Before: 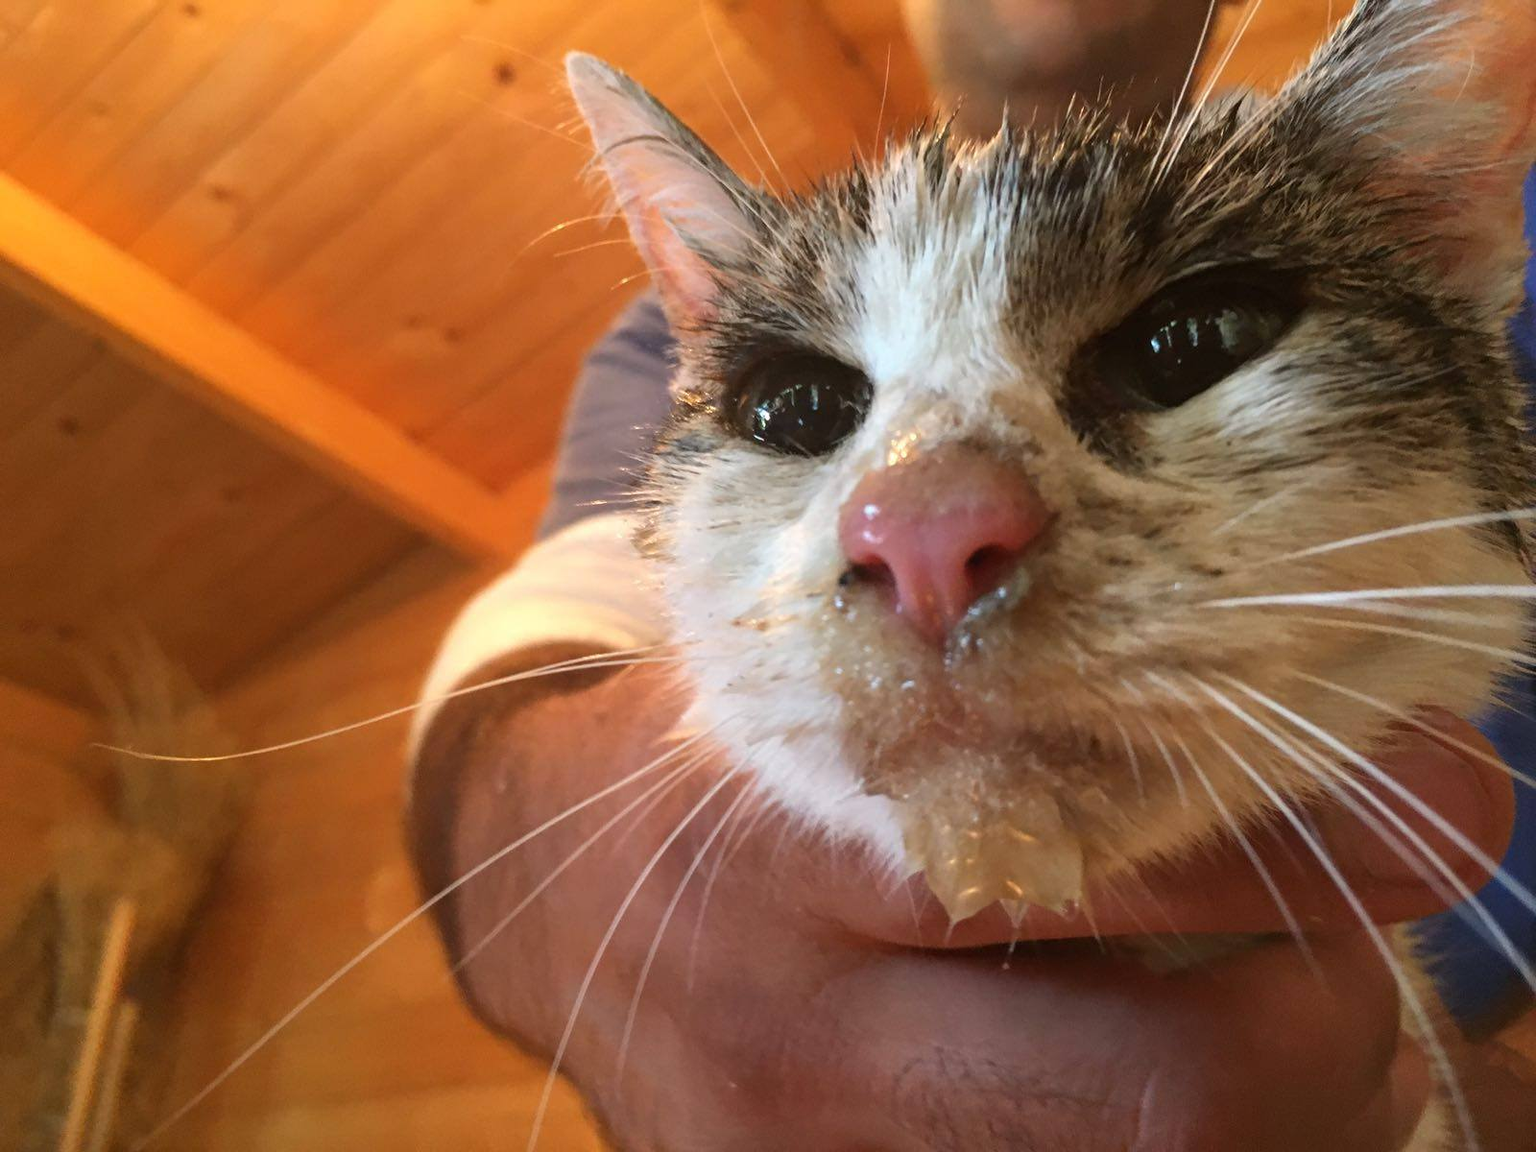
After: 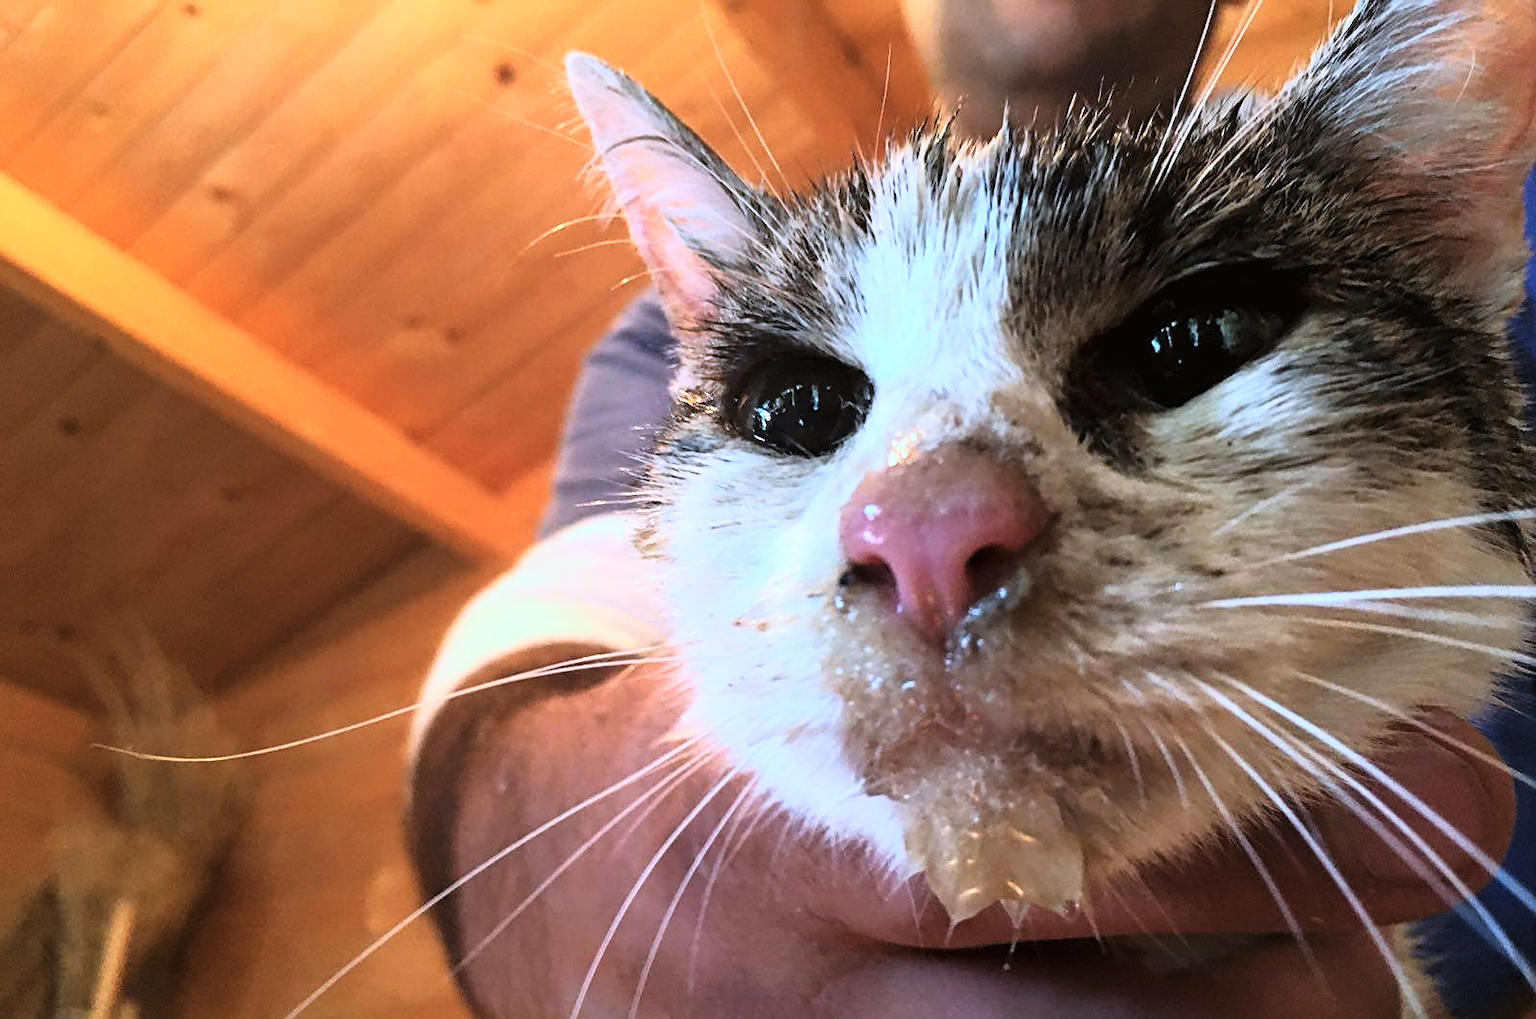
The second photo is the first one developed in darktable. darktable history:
crop and rotate: top 0%, bottom 11.5%
tone curve: curves: ch0 [(0.016, 0.011) (0.084, 0.026) (0.469, 0.508) (0.721, 0.862) (1, 1)], color space Lab, linked channels, preserve colors none
sharpen: radius 1.946
color calibration: illuminant custom, x 0.391, y 0.392, temperature 3848.23 K
